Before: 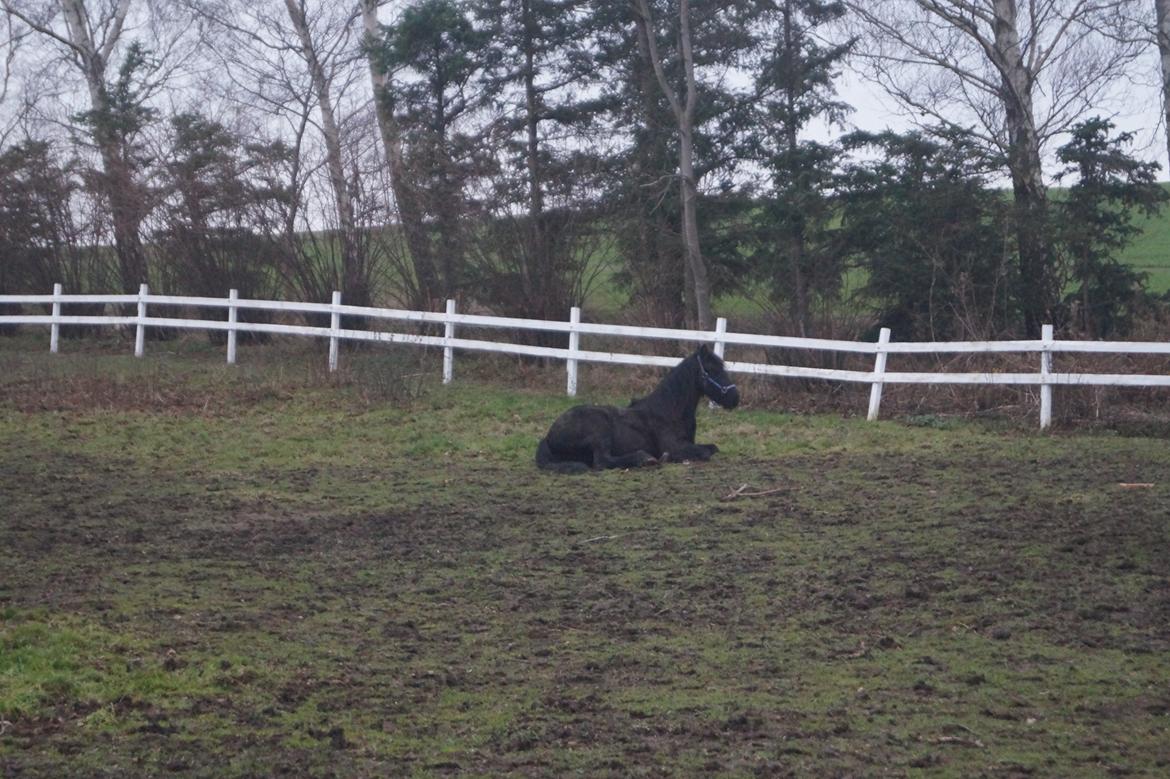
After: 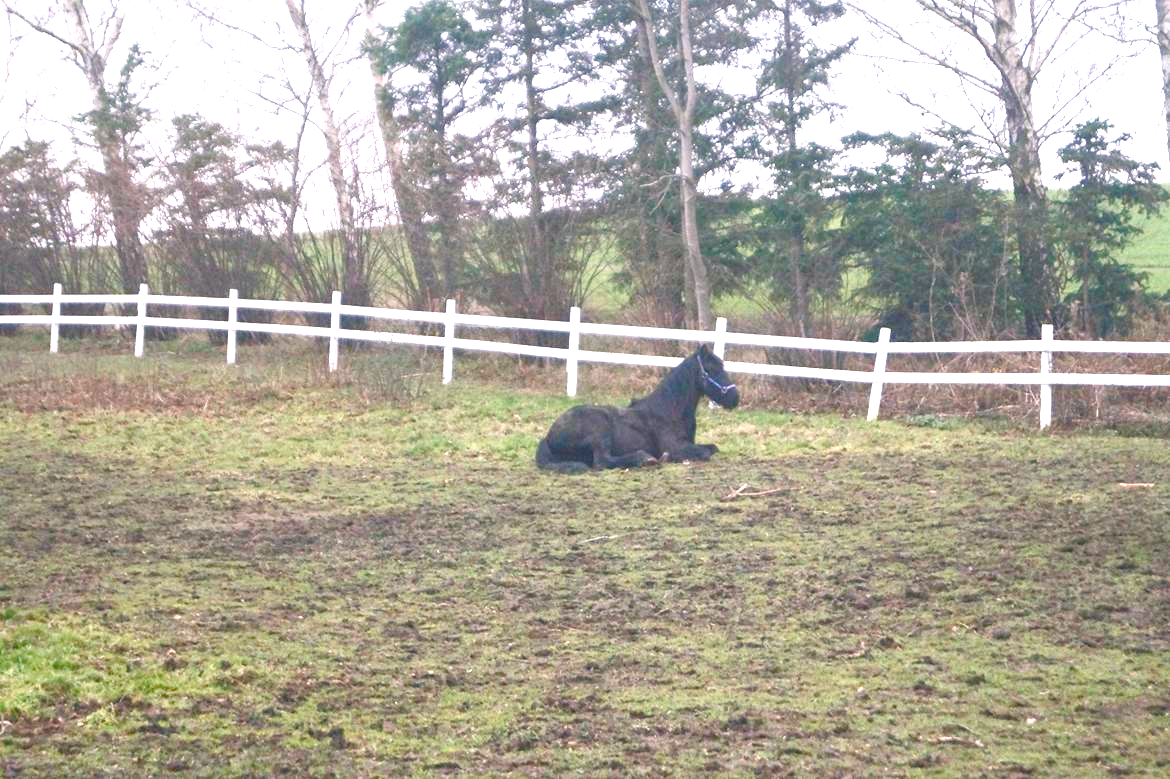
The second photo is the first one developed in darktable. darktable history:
exposure: black level correction 0, exposure 1.932 EV, compensate highlight preservation false
color correction: highlights a* 4.27, highlights b* 4.94, shadows a* -7.3, shadows b* 5.05
color balance rgb: shadows lift › chroma 0.803%, shadows lift › hue 111.95°, perceptual saturation grading › global saturation 24.718%, perceptual saturation grading › highlights -51.191%, perceptual saturation grading › mid-tones 19.22%, perceptual saturation grading › shadows 61.812%, global vibrance 20%
